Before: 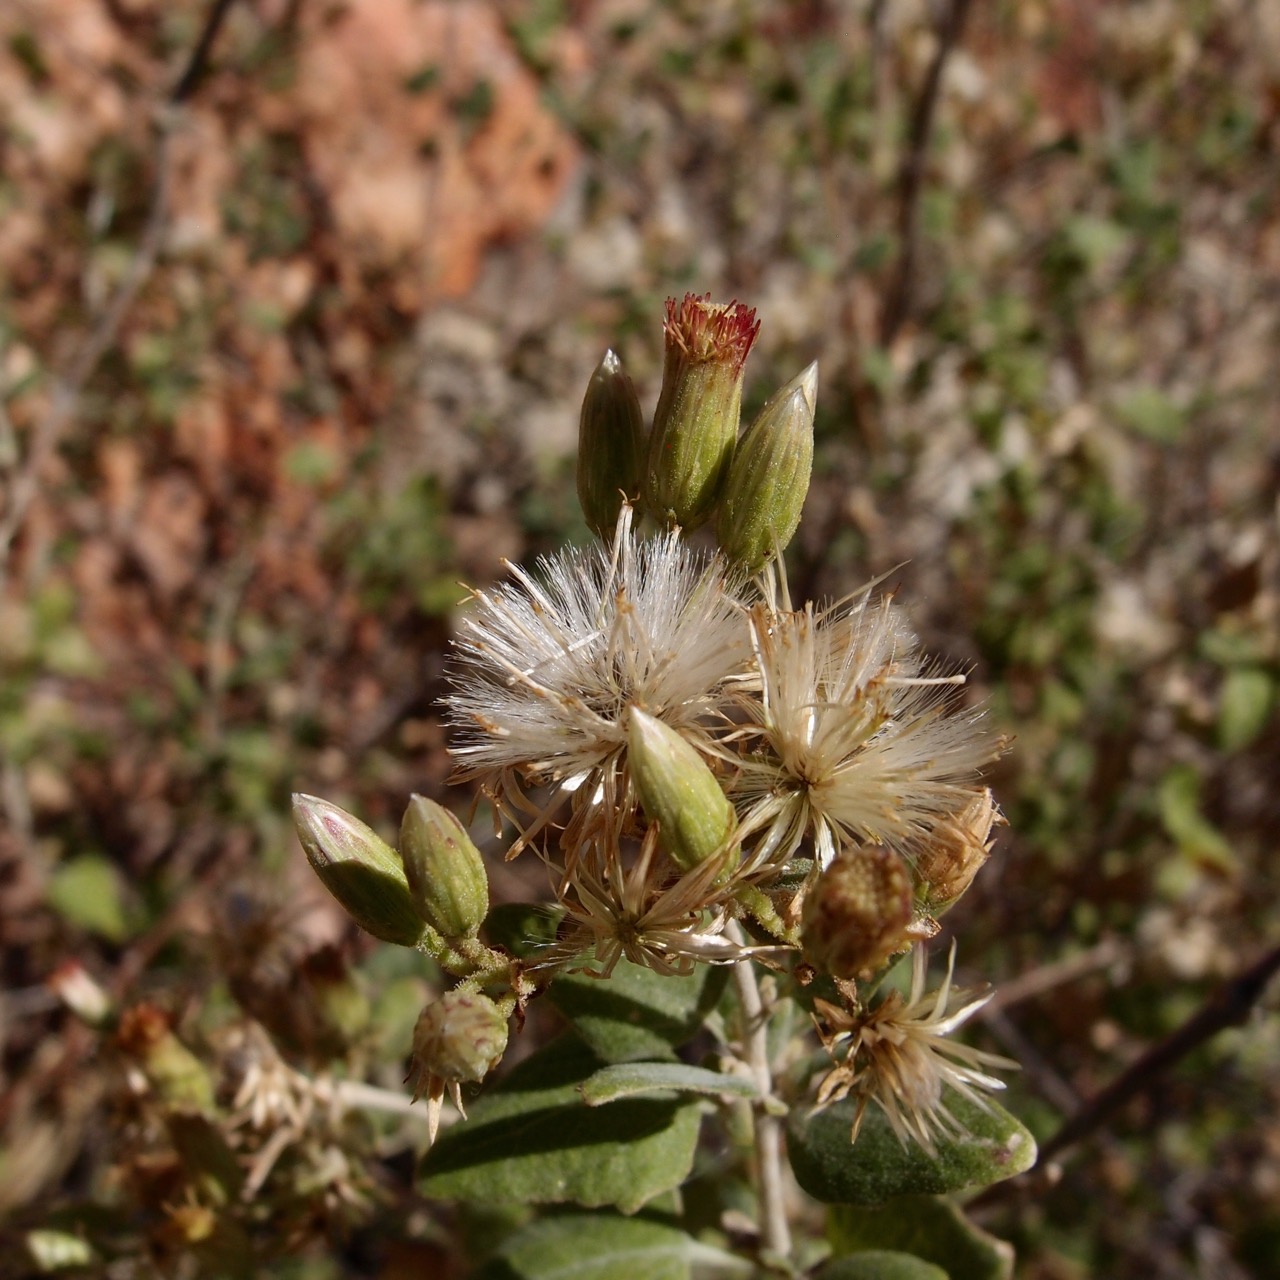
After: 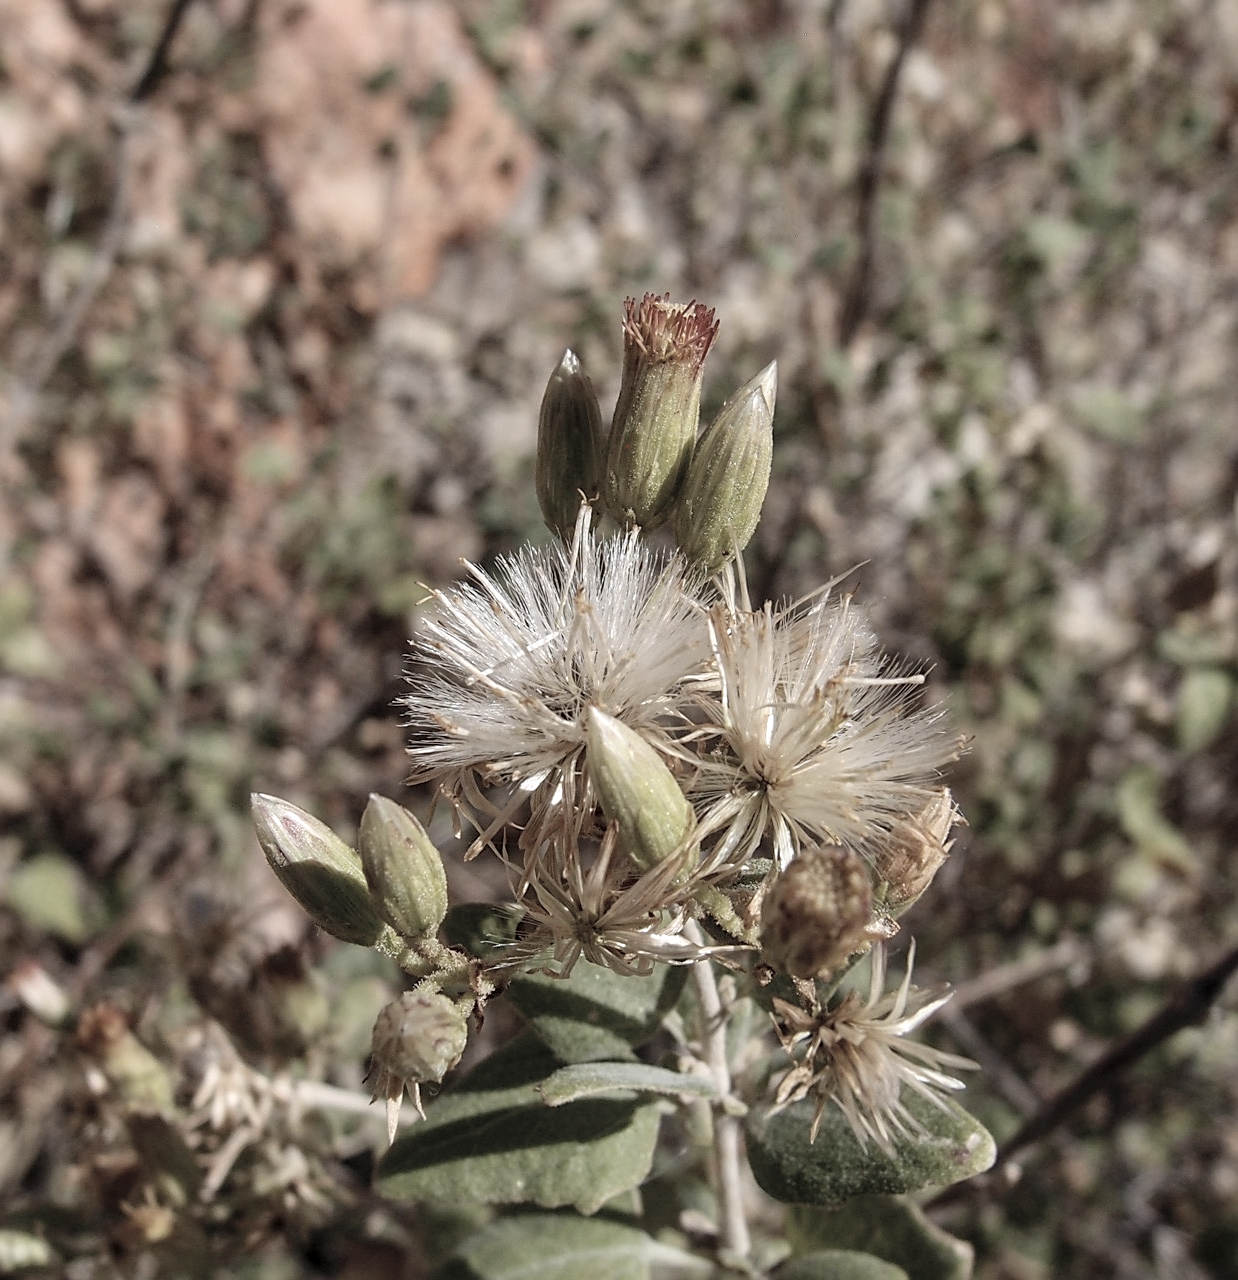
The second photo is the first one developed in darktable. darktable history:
sharpen: on, module defaults
crop and rotate: left 3.209%
contrast brightness saturation: brightness 0.182, saturation -0.51
local contrast: on, module defaults
